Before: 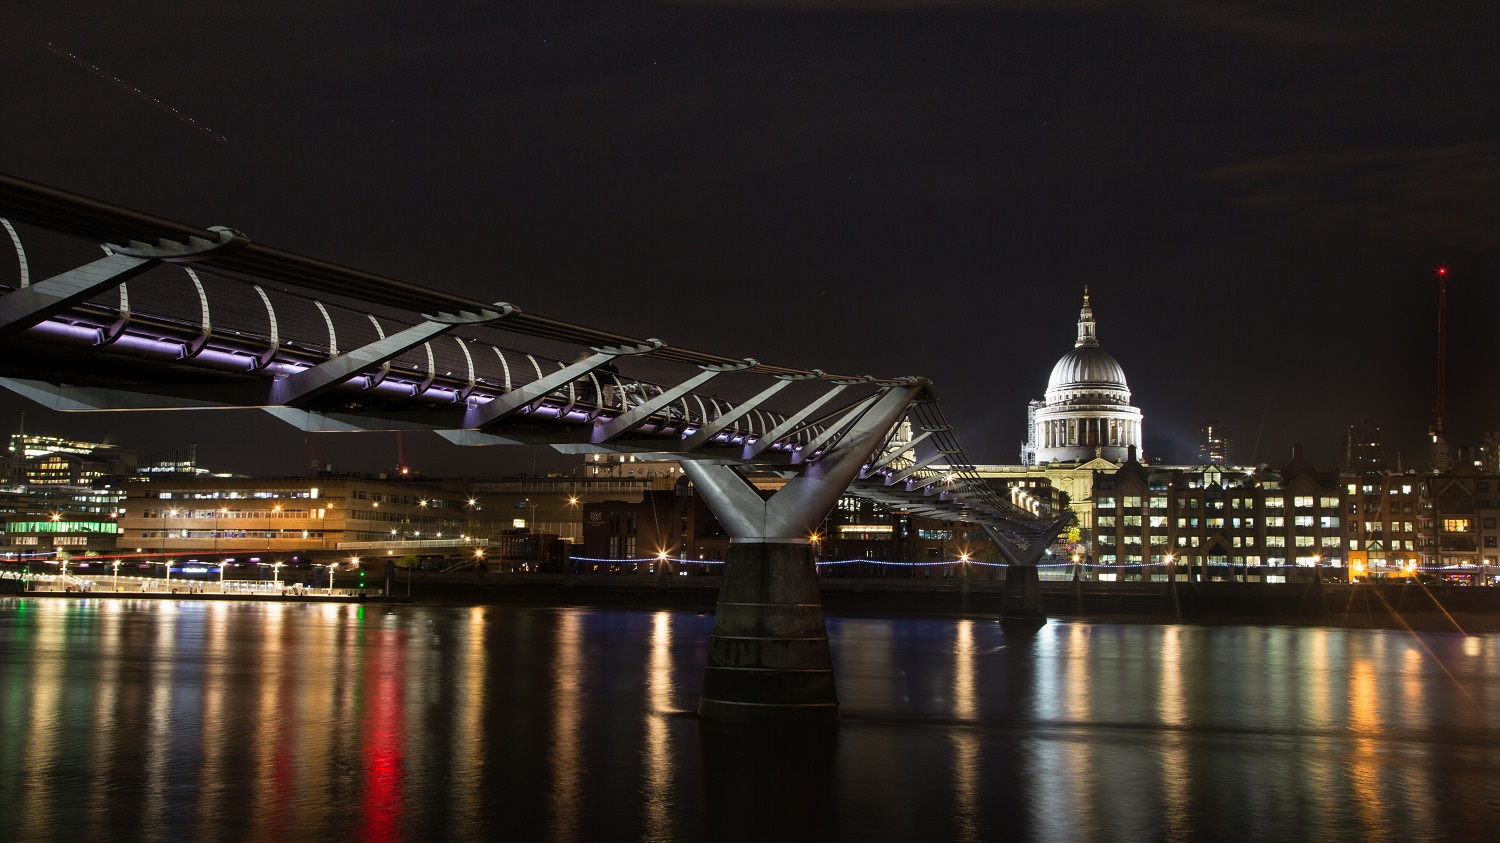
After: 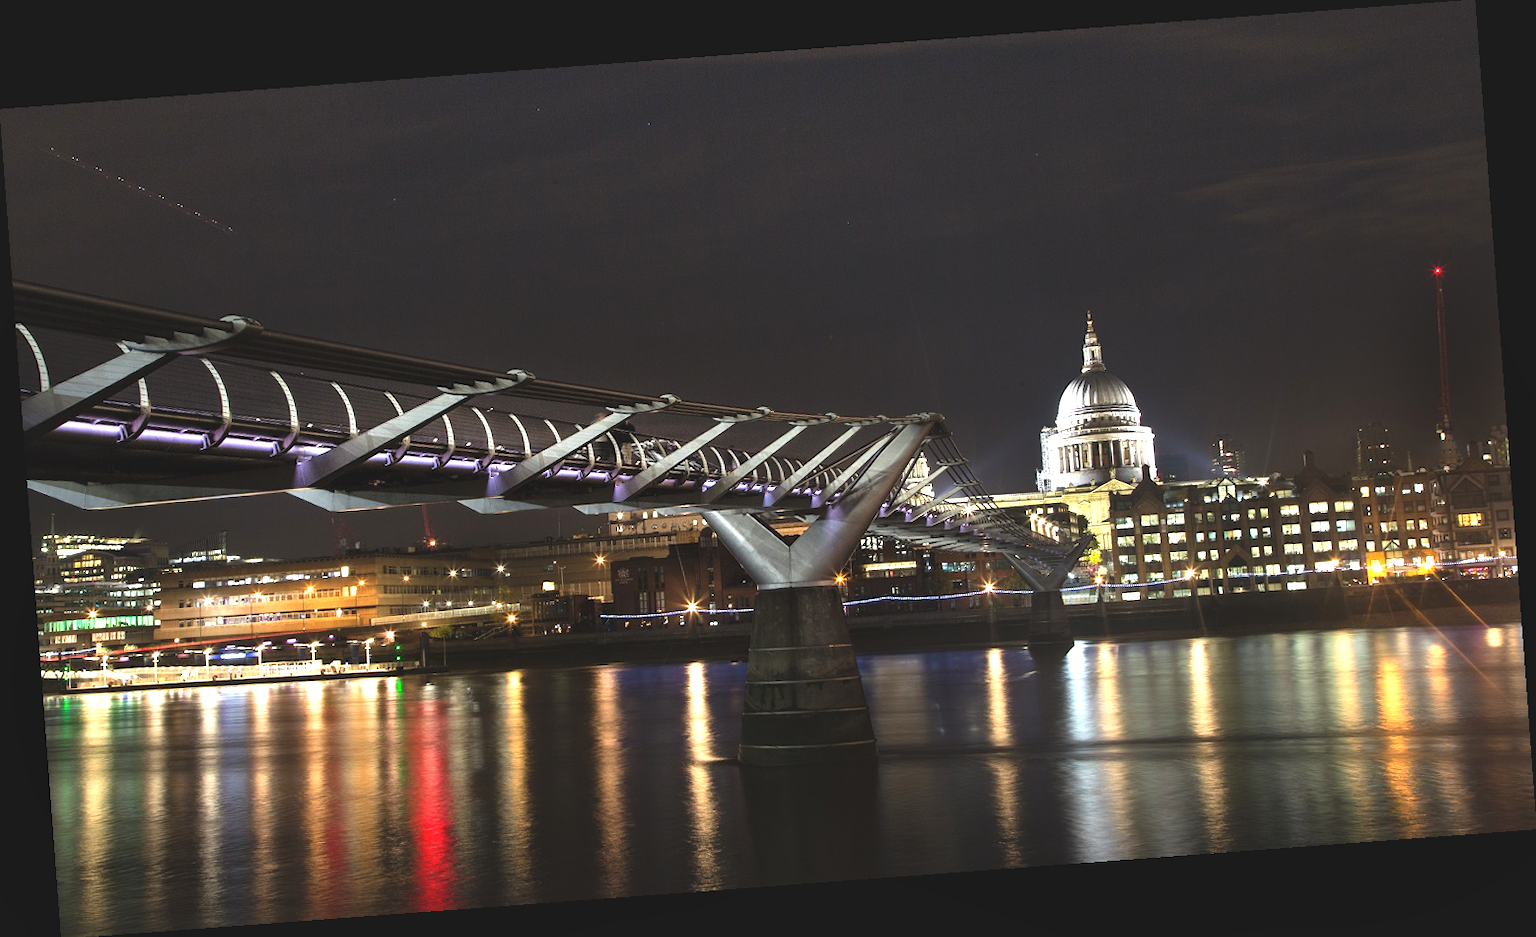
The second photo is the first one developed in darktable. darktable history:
exposure: black level correction -0.005, exposure 1 EV, compensate highlight preservation false
shadows and highlights: shadows 25, highlights -48, soften with gaussian
rotate and perspective: rotation -4.25°, automatic cropping off
